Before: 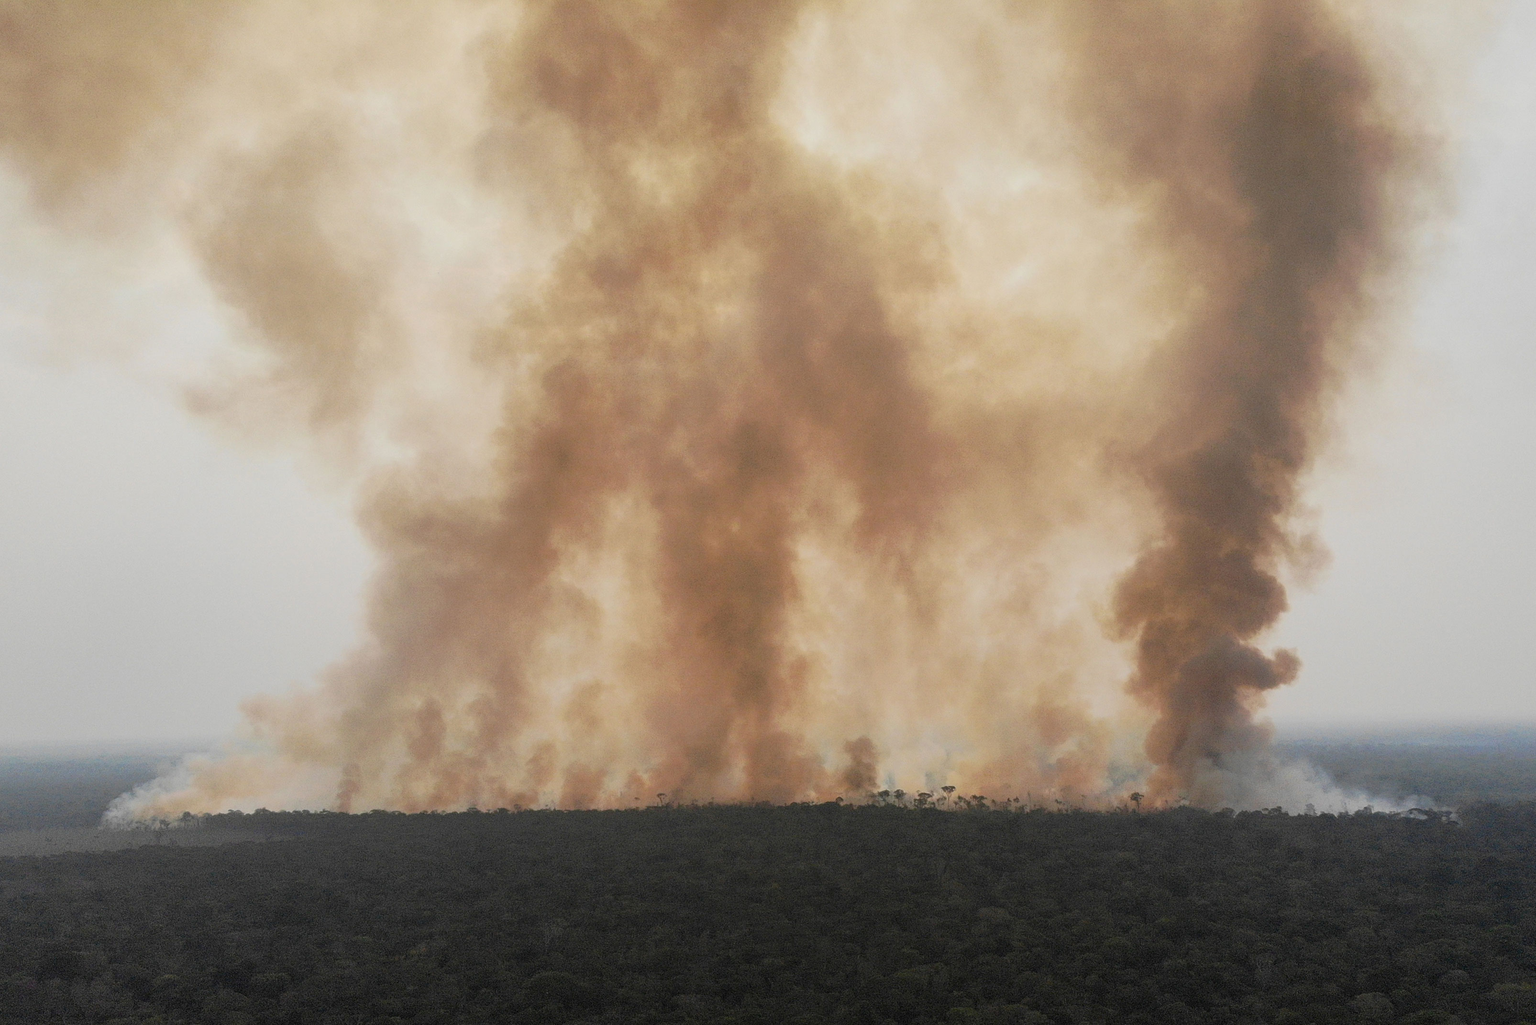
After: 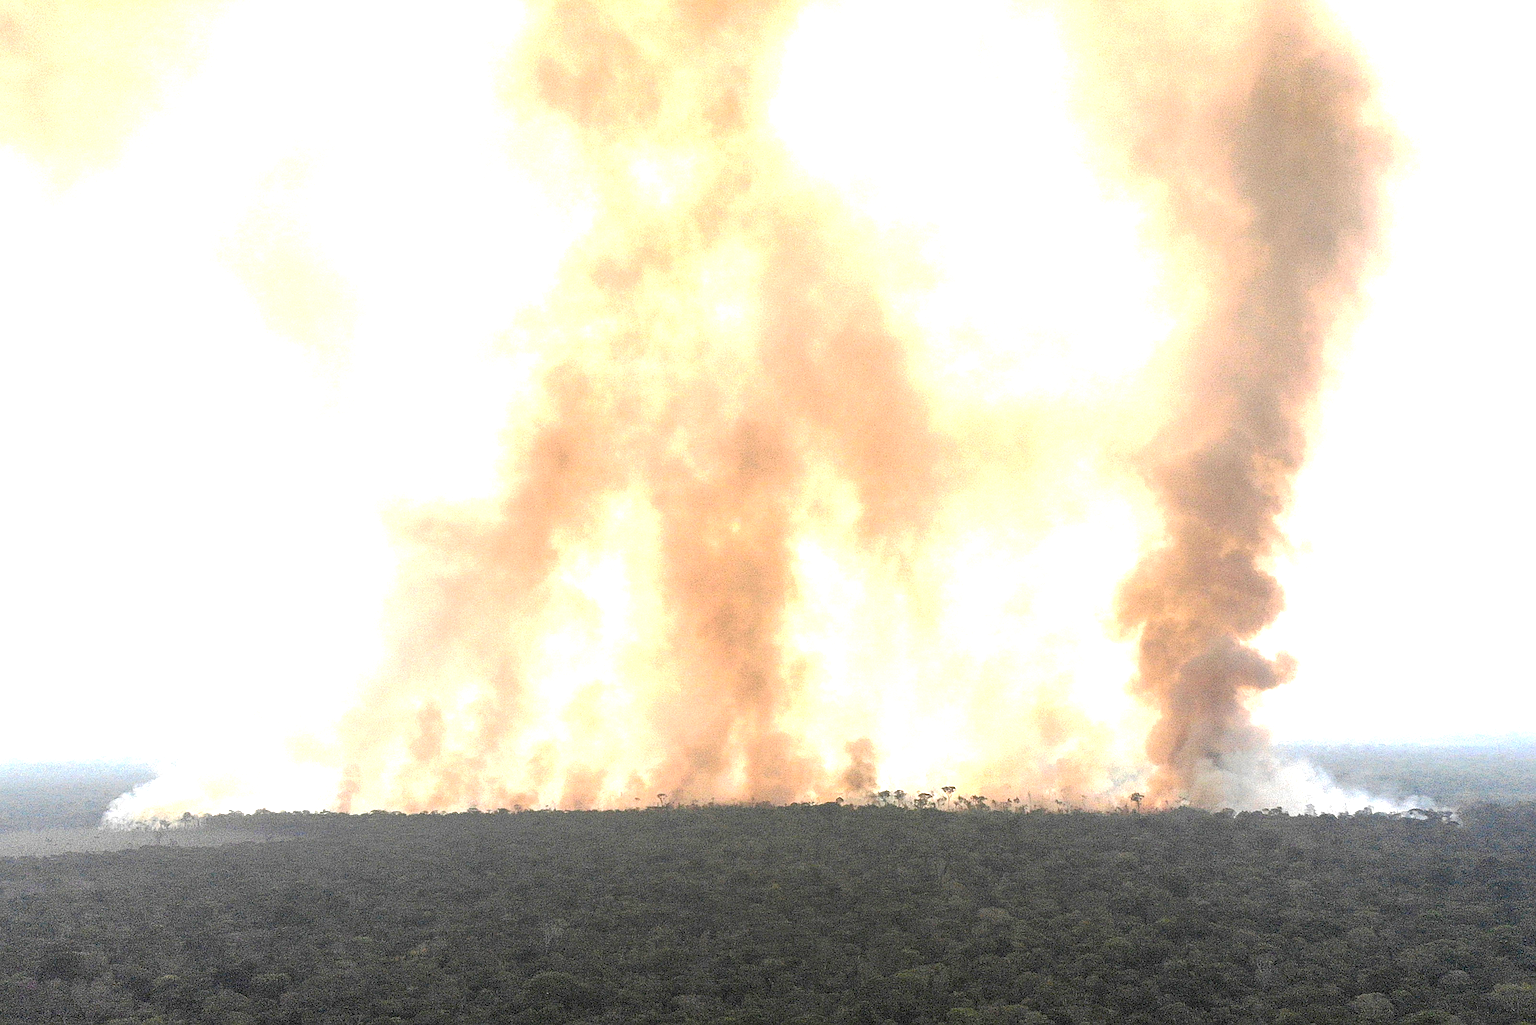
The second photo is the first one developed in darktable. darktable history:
sharpen: on, module defaults
exposure: black level correction 0.001, exposure 1.846 EV, compensate exposure bias true, compensate highlight preservation false
